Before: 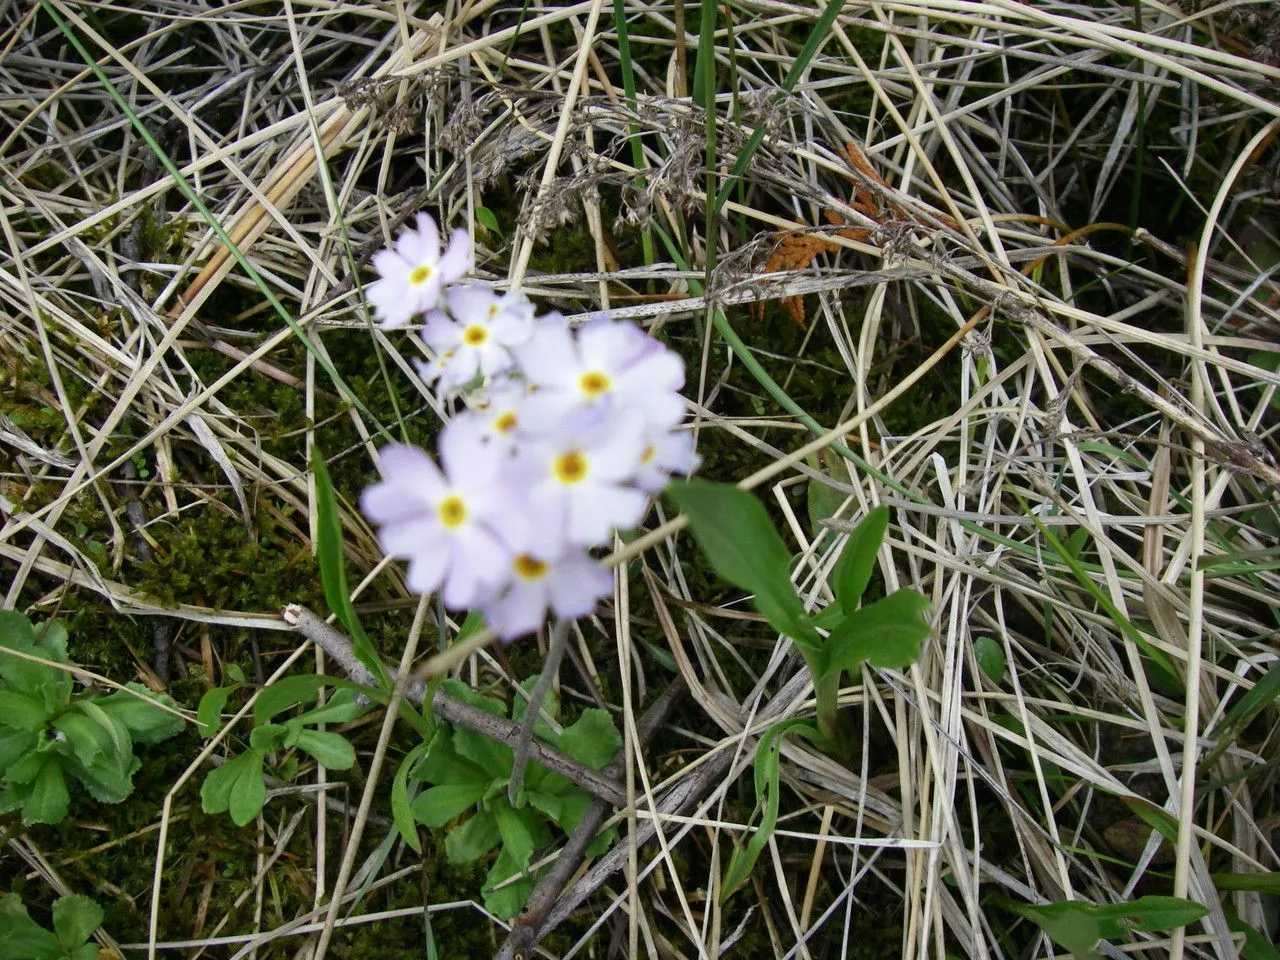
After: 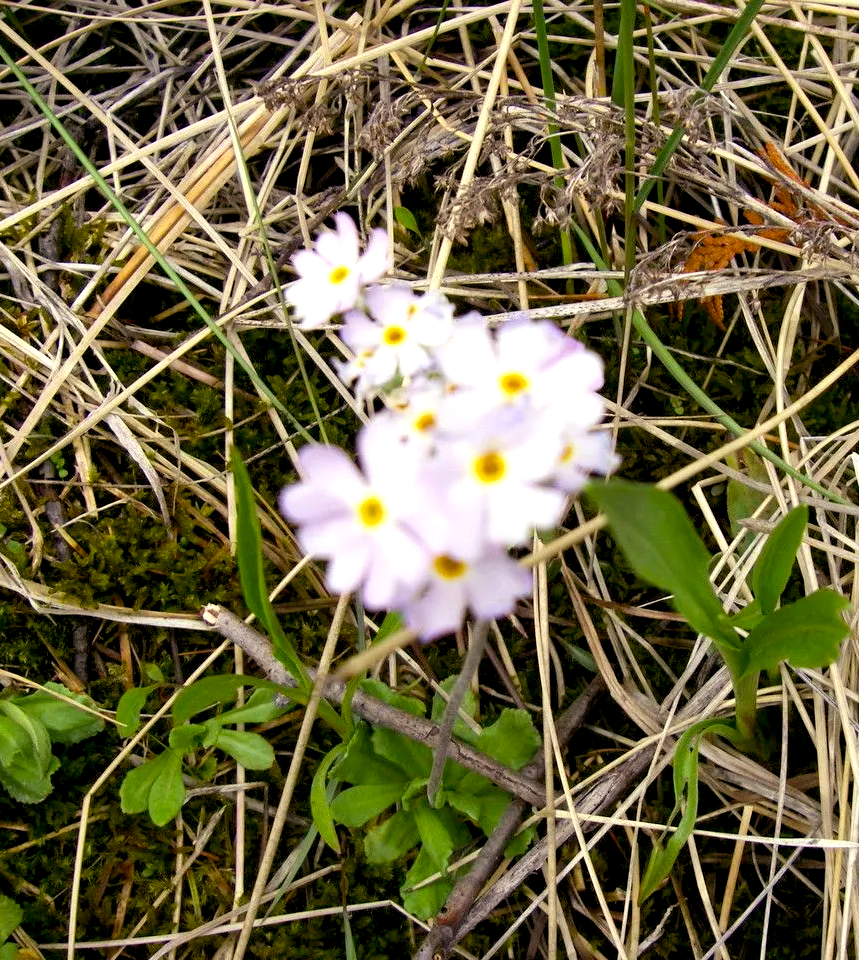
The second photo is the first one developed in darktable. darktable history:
crop and rotate: left 6.345%, right 26.527%
exposure: black level correction 0.001, exposure 0.499 EV, compensate highlight preservation false
color balance rgb: shadows lift › luminance -4.974%, shadows lift › chroma 1.228%, shadows lift › hue 218.89°, power › chroma 1.56%, power › hue 28.76°, highlights gain › chroma 3.08%, highlights gain › hue 76.15°, global offset › luminance -0.85%, linear chroma grading › global chroma 14.486%, perceptual saturation grading › global saturation 0.789%, global vibrance 10.835%
